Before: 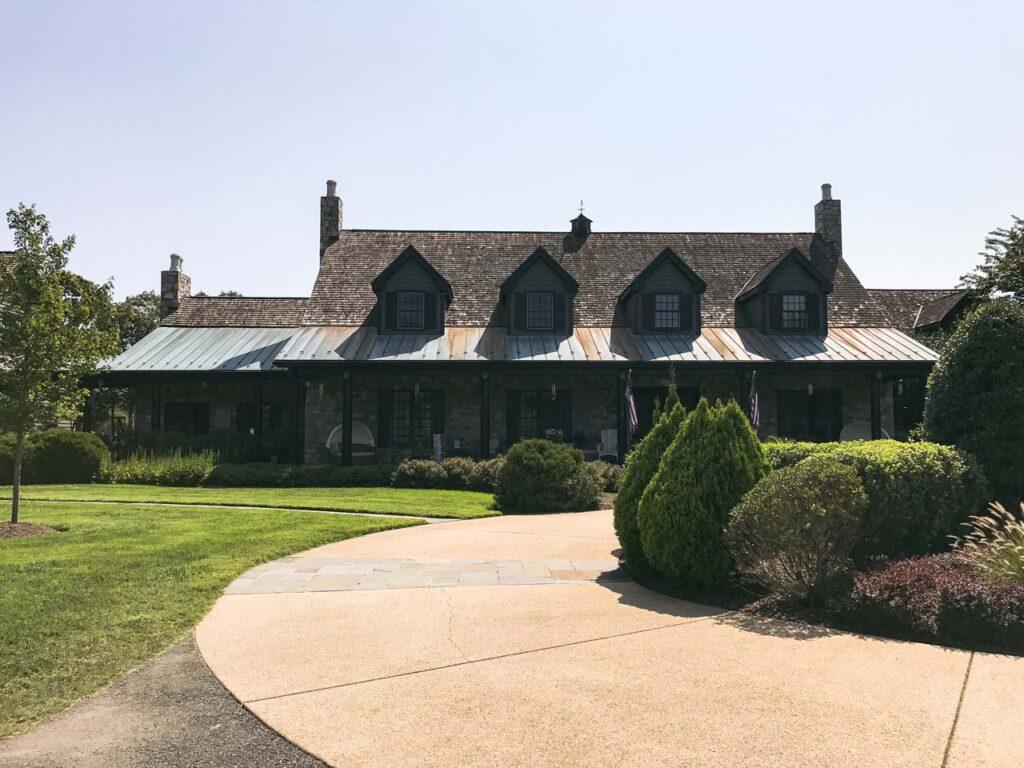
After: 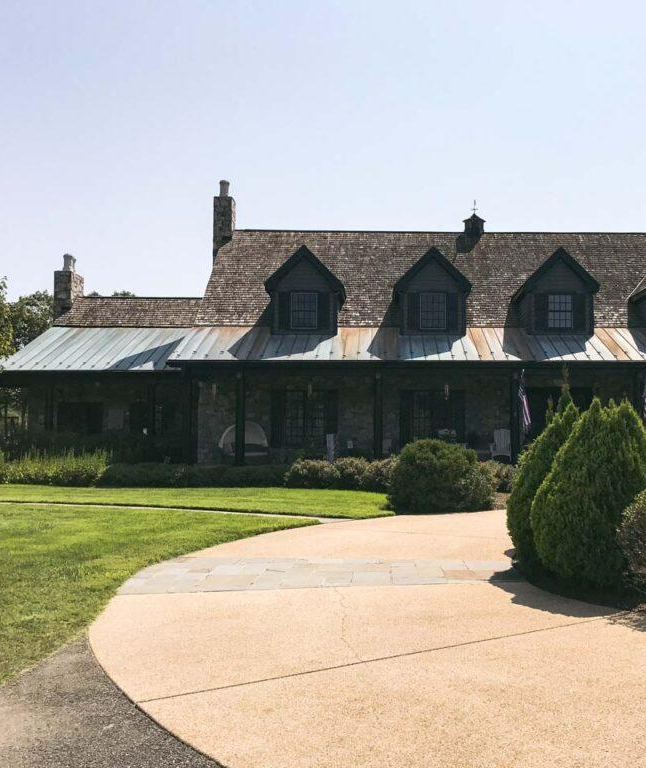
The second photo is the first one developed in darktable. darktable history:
crop: left 10.453%, right 26.433%
